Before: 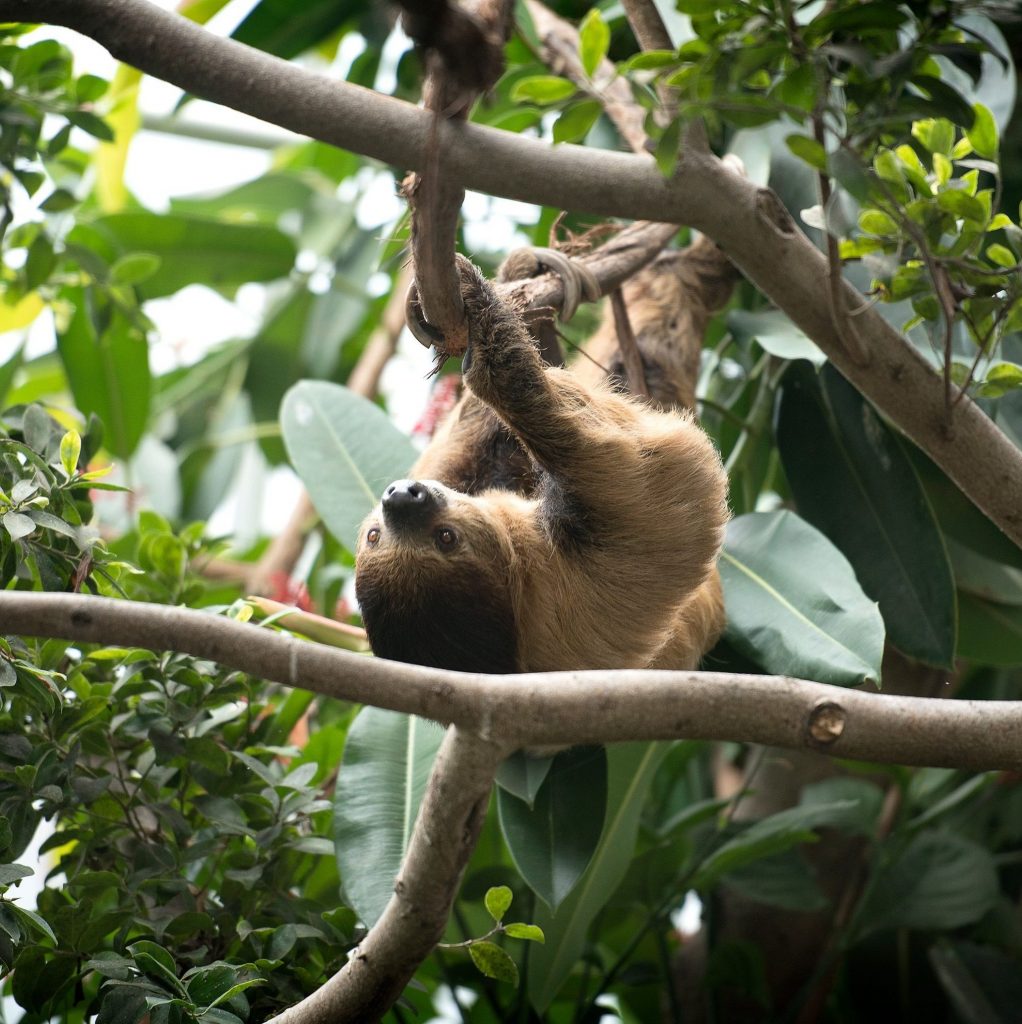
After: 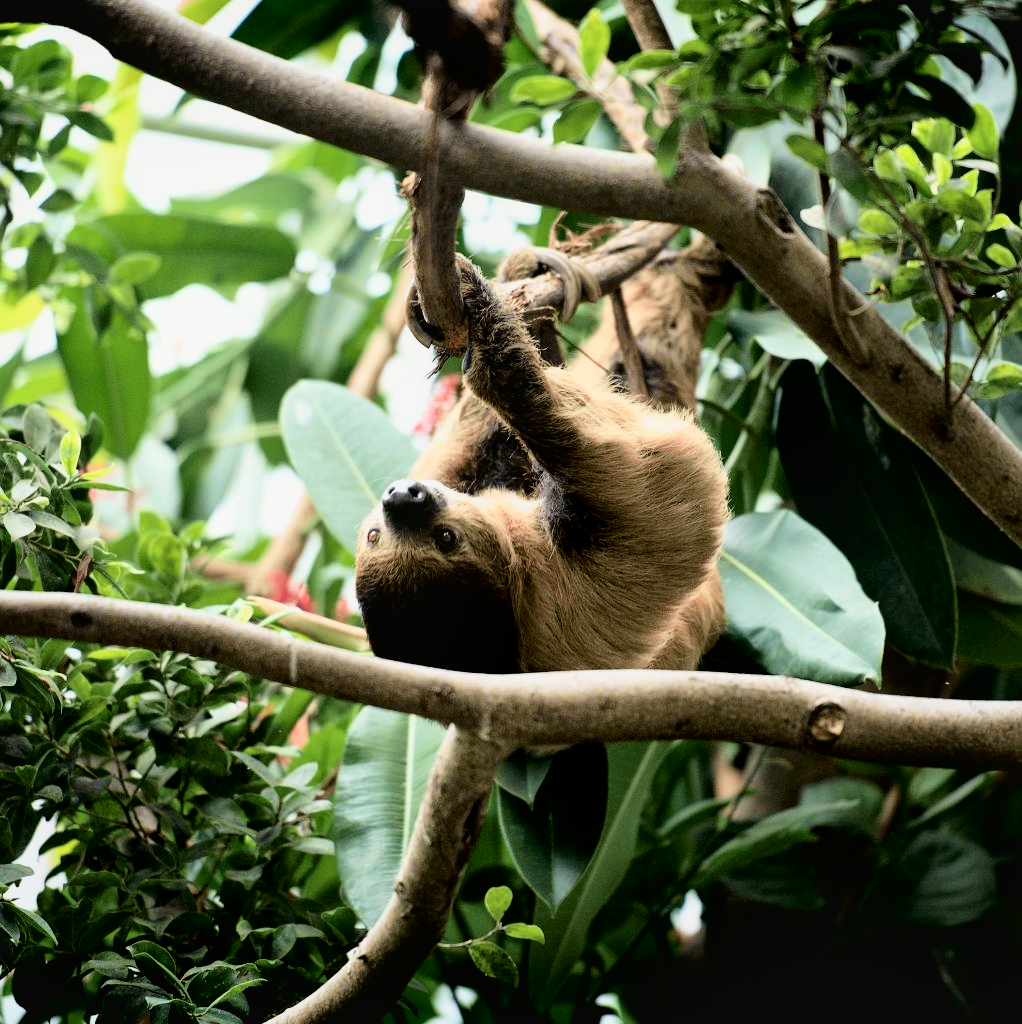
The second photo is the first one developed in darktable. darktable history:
tone curve: curves: ch0 [(0, 0.024) (0.049, 0.038) (0.176, 0.162) (0.311, 0.337) (0.416, 0.471) (0.565, 0.658) (0.817, 0.911) (1, 1)]; ch1 [(0, 0) (0.351, 0.347) (0.446, 0.42) (0.481, 0.463) (0.504, 0.504) (0.522, 0.521) (0.546, 0.563) (0.622, 0.664) (0.728, 0.786) (1, 1)]; ch2 [(0, 0) (0.327, 0.324) (0.427, 0.413) (0.458, 0.444) (0.502, 0.504) (0.526, 0.539) (0.547, 0.581) (0.601, 0.61) (0.76, 0.765) (1, 1)], color space Lab, independent channels, preserve colors none
local contrast: mode bilateral grid, contrast 20, coarseness 50, detail 132%, midtone range 0.2
filmic rgb: black relative exposure -5 EV, hardness 2.88, contrast 1.1, highlights saturation mix -20%
